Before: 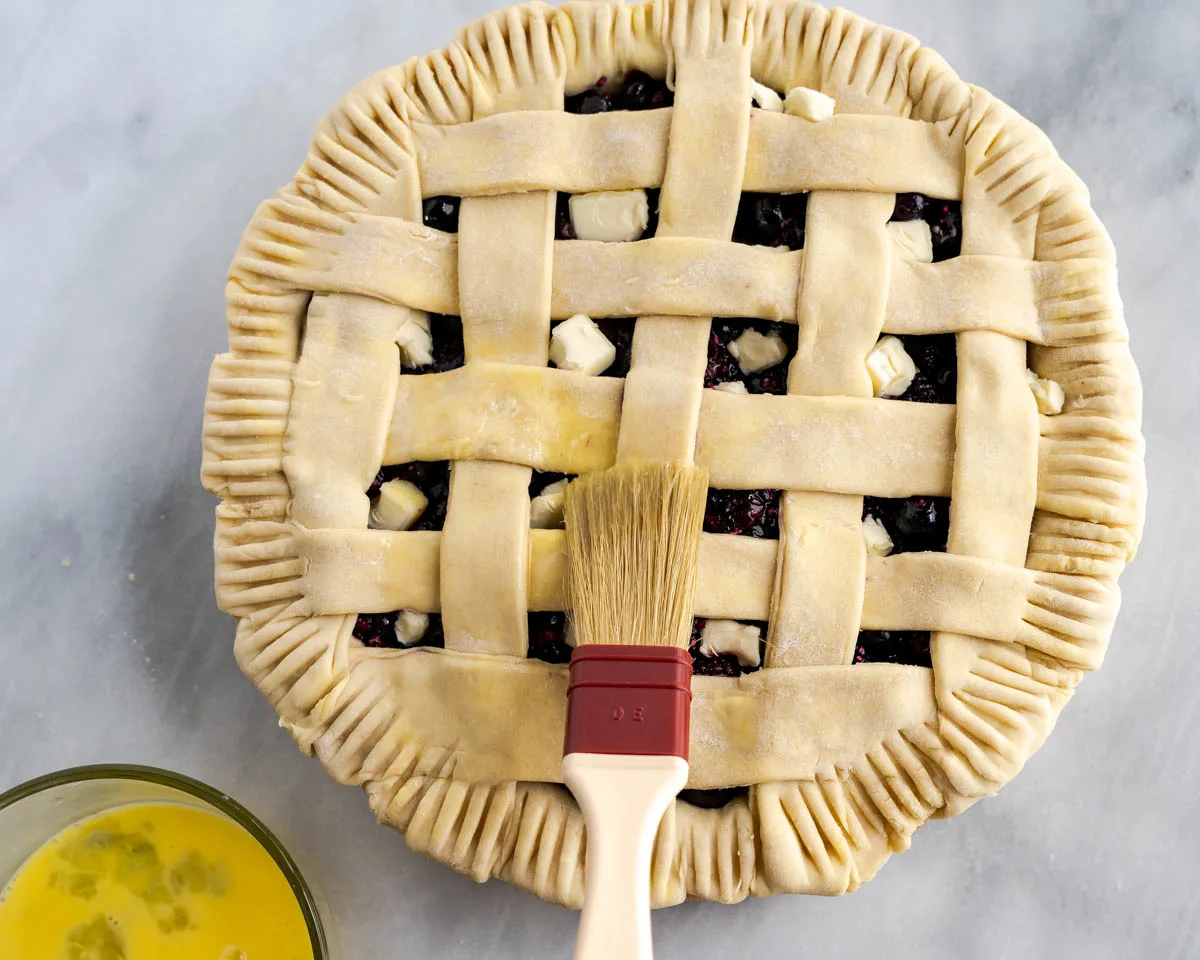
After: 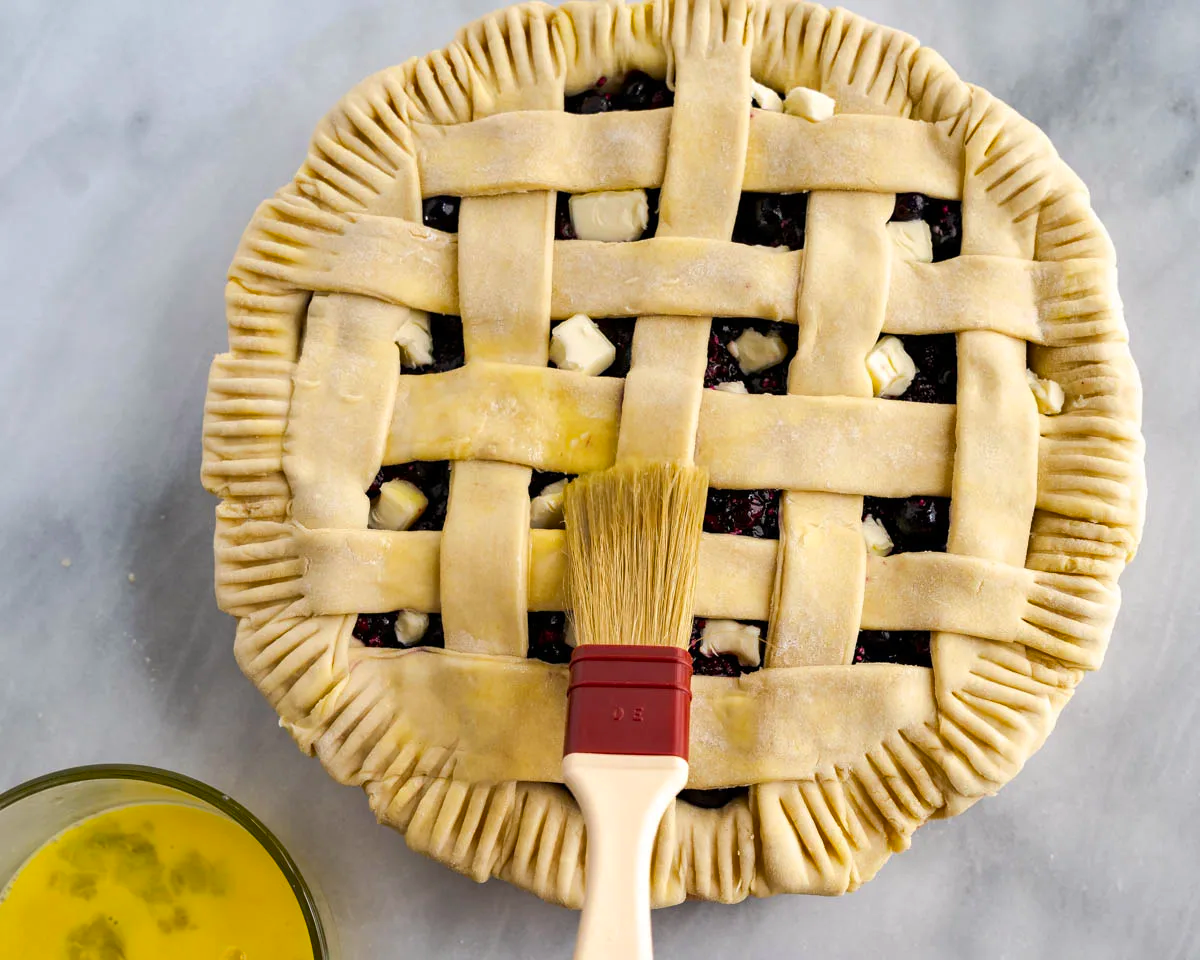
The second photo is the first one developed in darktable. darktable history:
shadows and highlights: shadows 34.07, highlights -34.73, soften with gaussian
color balance rgb: power › chroma 0.269%, power › hue 61.54°, highlights gain › chroma 0.155%, highlights gain › hue 329.69°, perceptual saturation grading › global saturation 10.186%, global vibrance 20%
